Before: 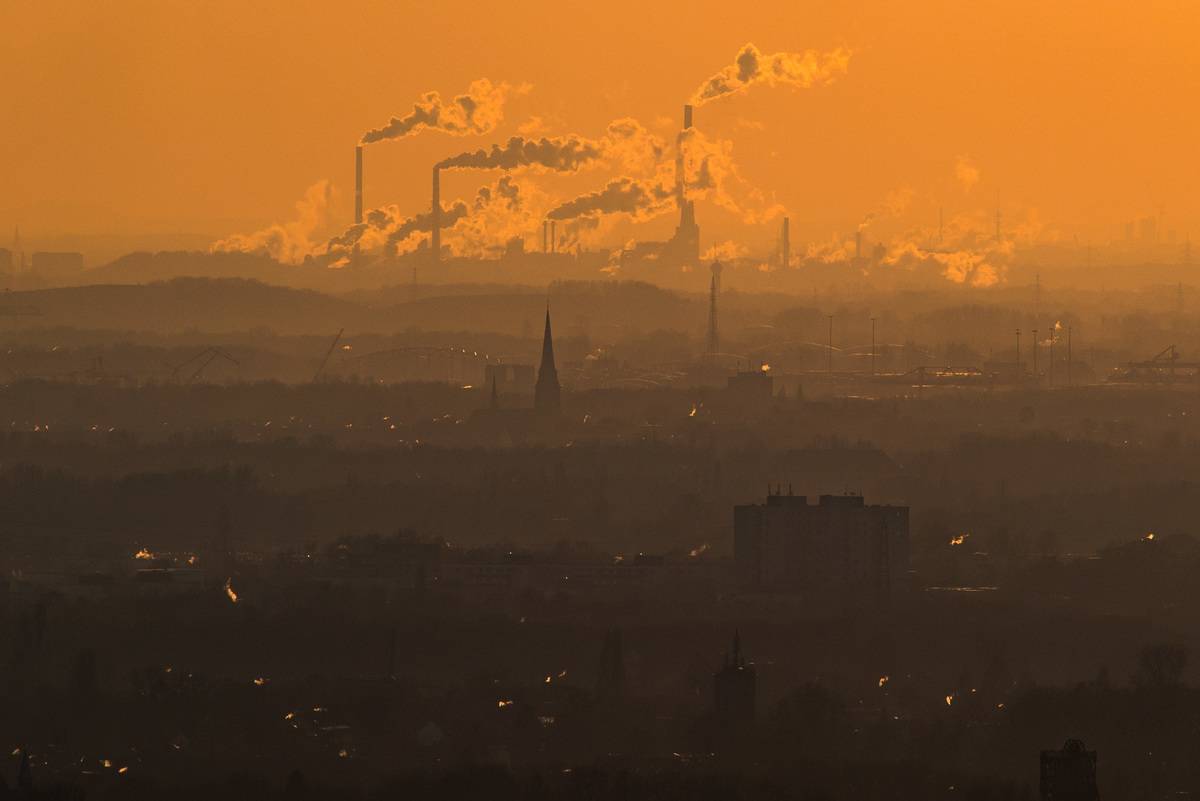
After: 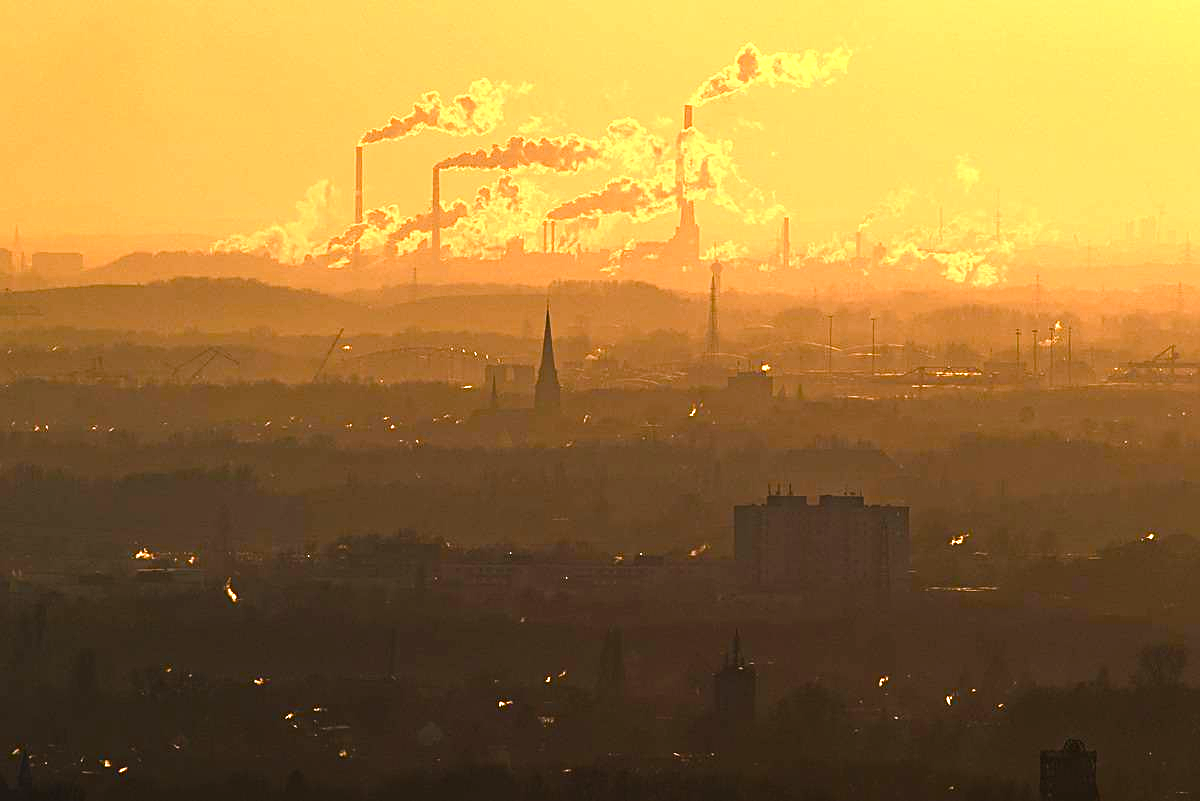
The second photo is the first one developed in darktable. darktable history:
sharpen: on, module defaults
exposure: exposure 1.16 EV, compensate exposure bias true, compensate highlight preservation false
color balance rgb: shadows lift › chroma 1%, shadows lift › hue 217.2°, power › hue 310.8°, highlights gain › chroma 2%, highlights gain › hue 44.4°, global offset › luminance 0.25%, global offset › hue 171.6°, perceptual saturation grading › global saturation 14.09%, perceptual saturation grading › highlights -30%, perceptual saturation grading › shadows 50.67%, global vibrance 25%, contrast 20%
